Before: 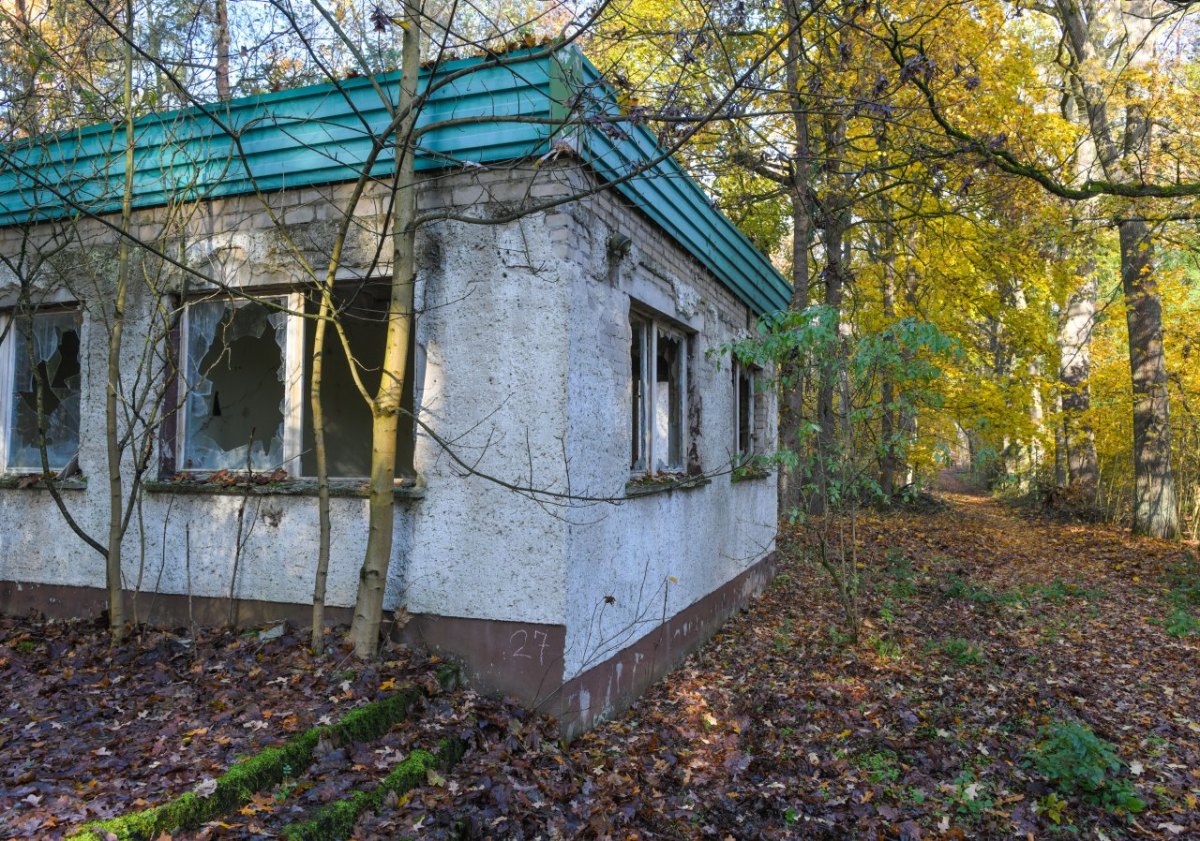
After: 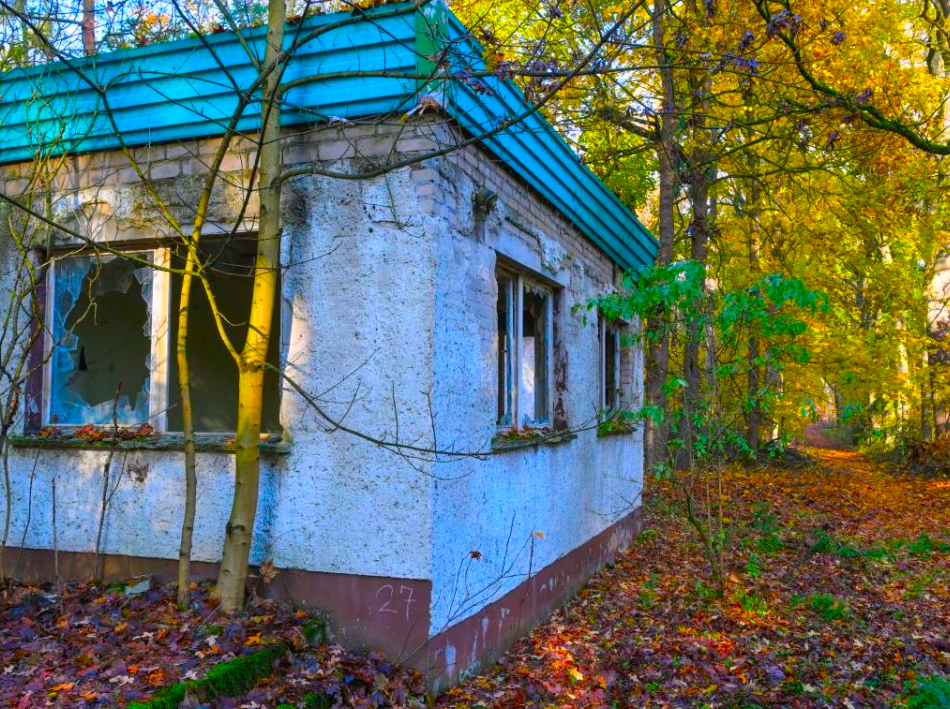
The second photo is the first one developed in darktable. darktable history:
crop: left 11.225%, top 5.381%, right 9.565%, bottom 10.314%
color correction: highlights a* 1.59, highlights b* -1.7, saturation 2.48
